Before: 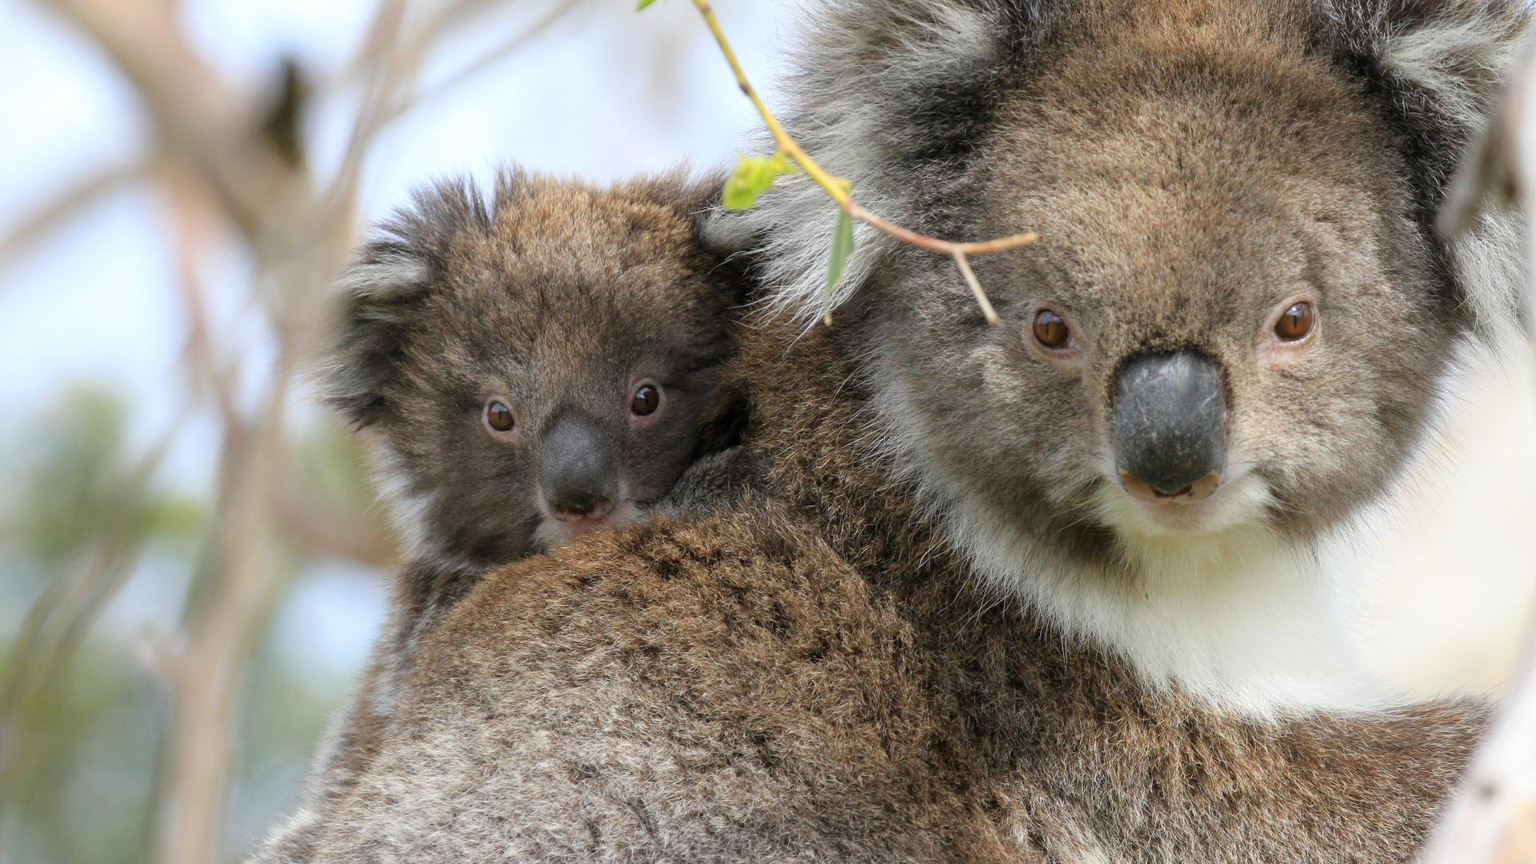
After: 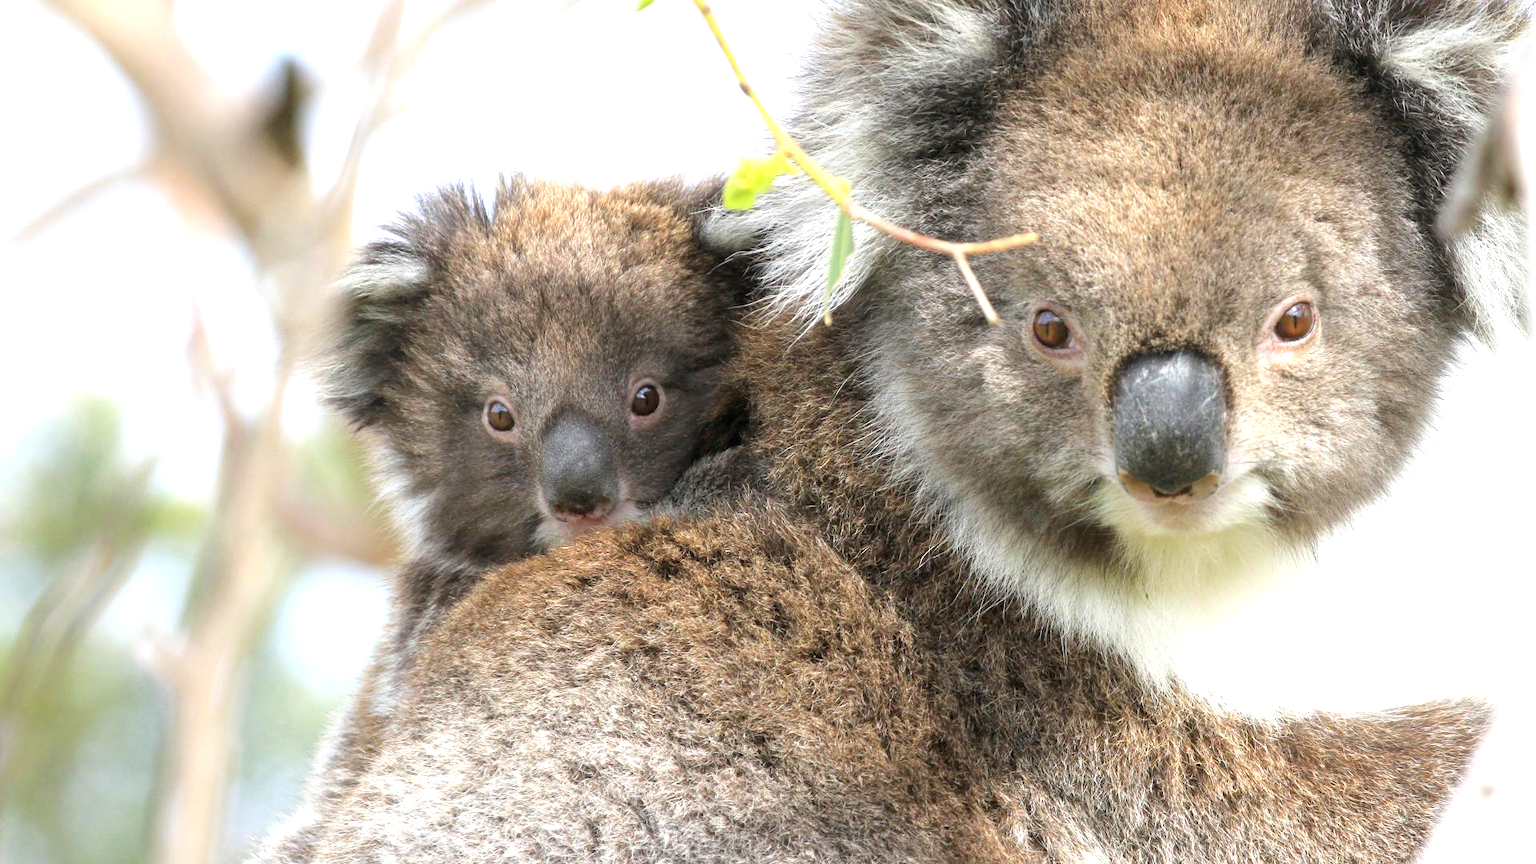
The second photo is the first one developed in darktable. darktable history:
exposure: black level correction 0, exposure 0.948 EV, compensate highlight preservation false
